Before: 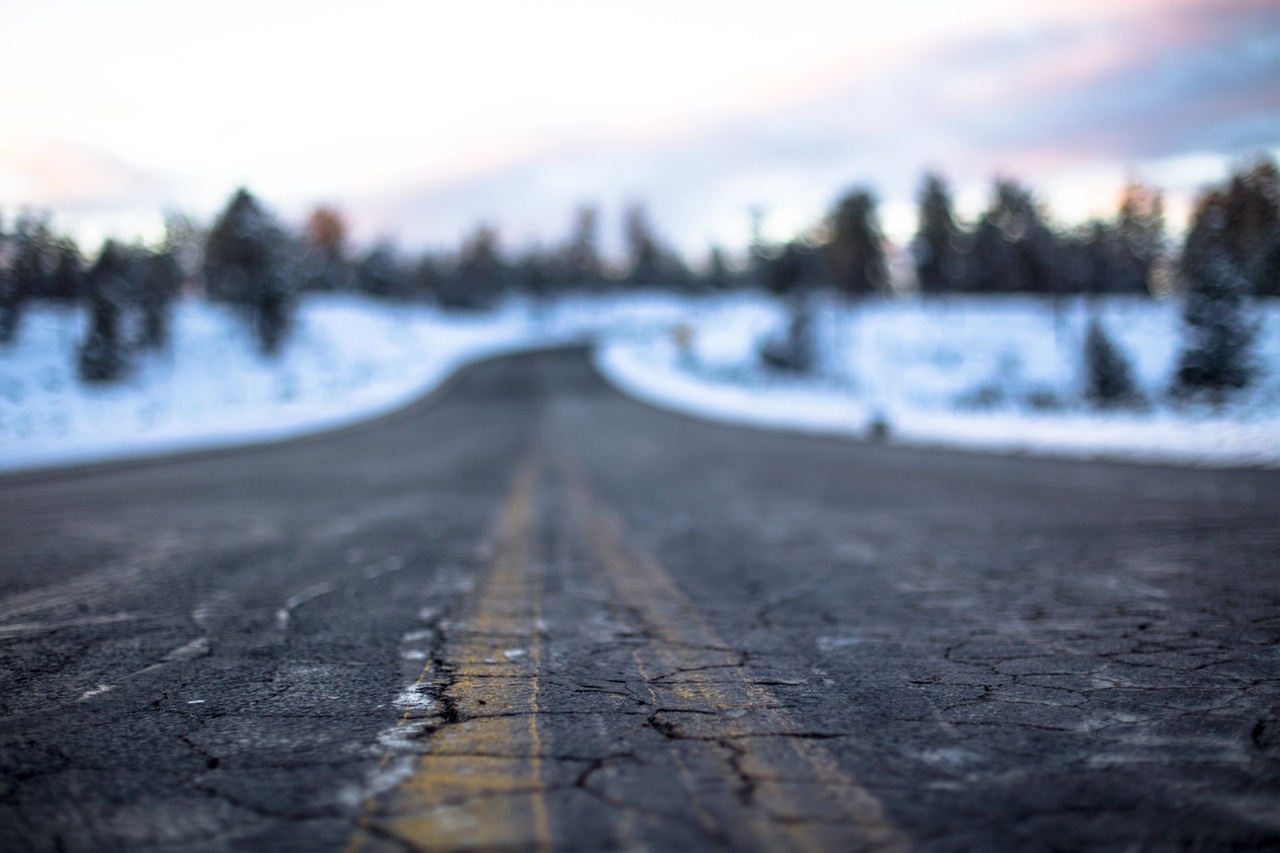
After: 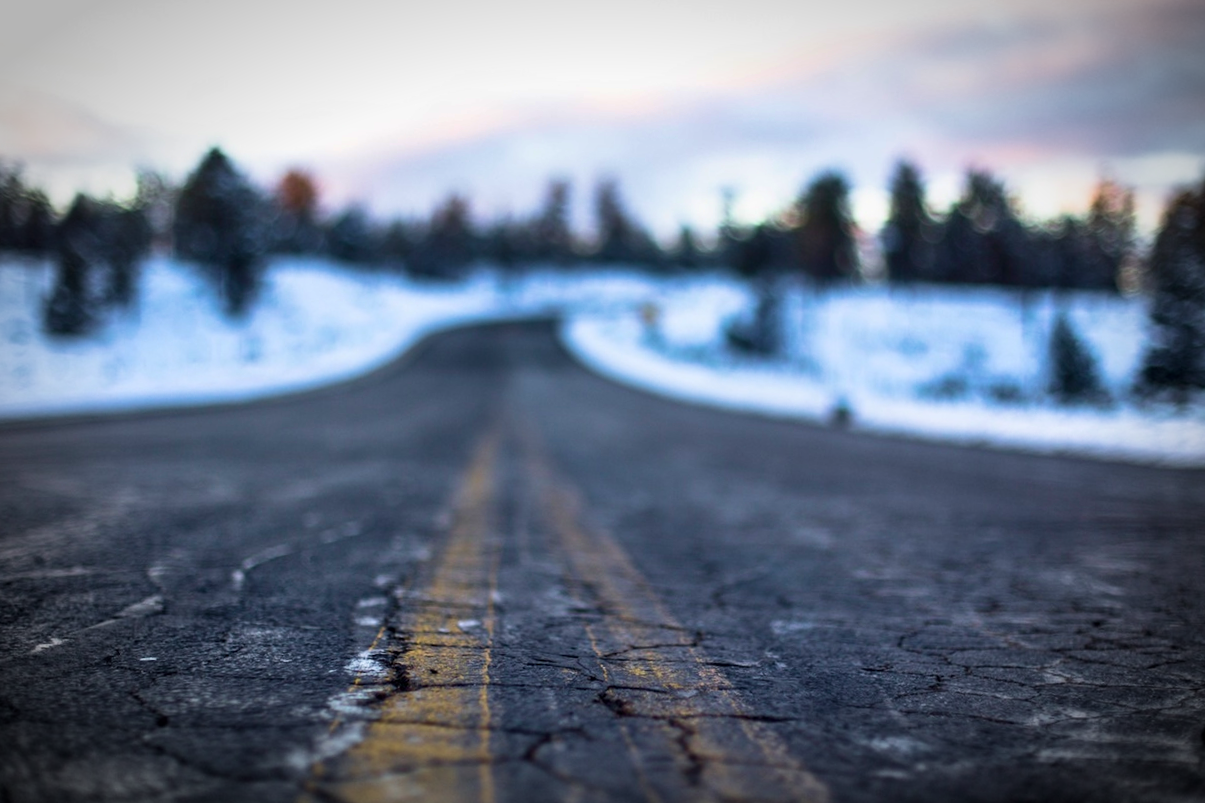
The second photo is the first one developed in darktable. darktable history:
crop and rotate: angle -2.38°
vignetting: fall-off start 79.43%, saturation -0.649, width/height ratio 1.327, unbound false
velvia: on, module defaults
shadows and highlights: shadows 43.71, white point adjustment -1.46, soften with gaussian
contrast brightness saturation: contrast 0.13, brightness -0.05, saturation 0.16
